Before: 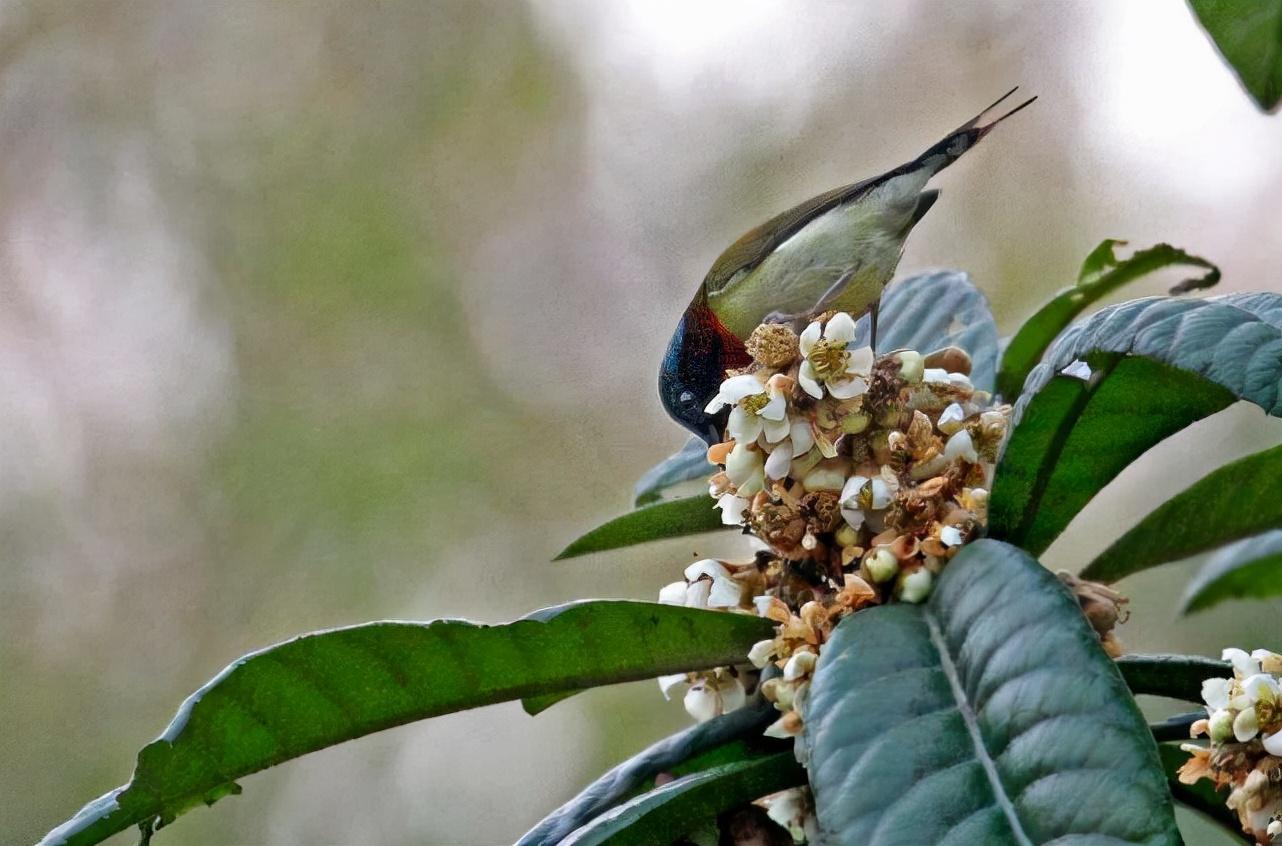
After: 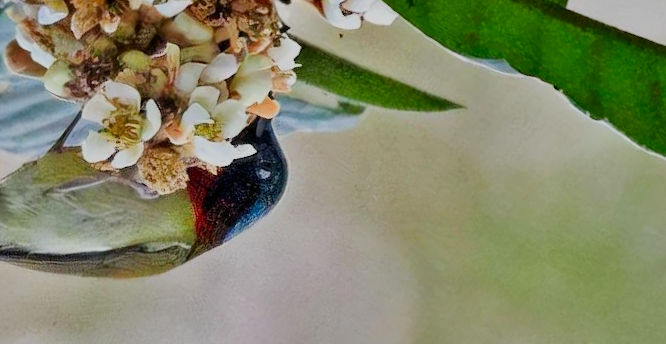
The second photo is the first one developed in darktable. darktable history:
contrast brightness saturation: contrast 0.234, brightness 0.115, saturation 0.295
shadows and highlights: low approximation 0.01, soften with gaussian
filmic rgb: black relative exposure -7.98 EV, white relative exposure 8.05 EV, hardness 2.44, latitude 9.27%, contrast 0.709, highlights saturation mix 9.87%, shadows ↔ highlights balance 1.34%, enable highlight reconstruction true
crop and rotate: angle 147.4°, left 9.207%, top 15.583%, right 4.566%, bottom 16.954%
